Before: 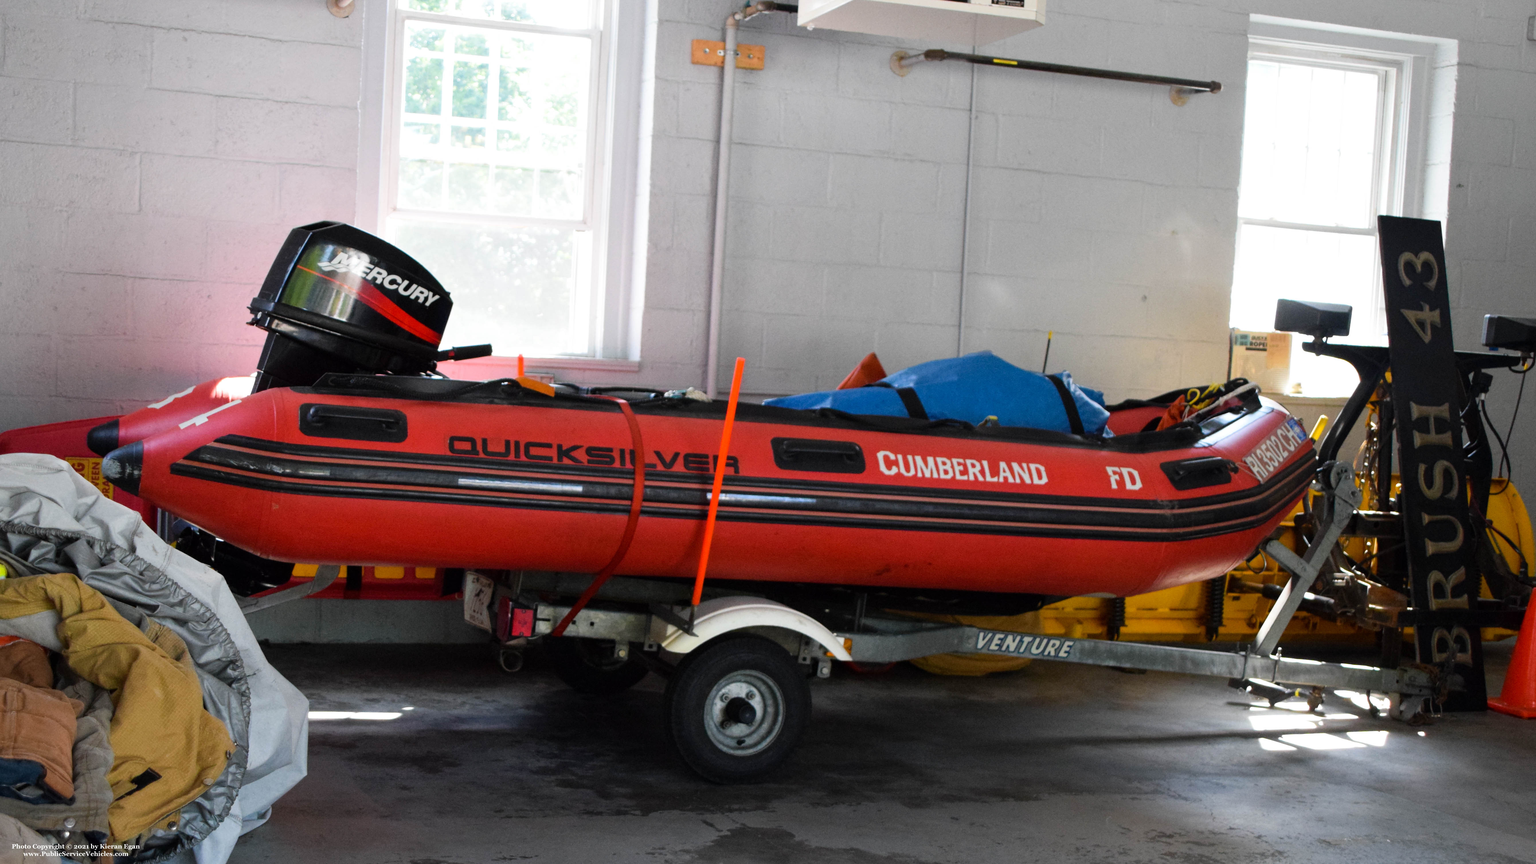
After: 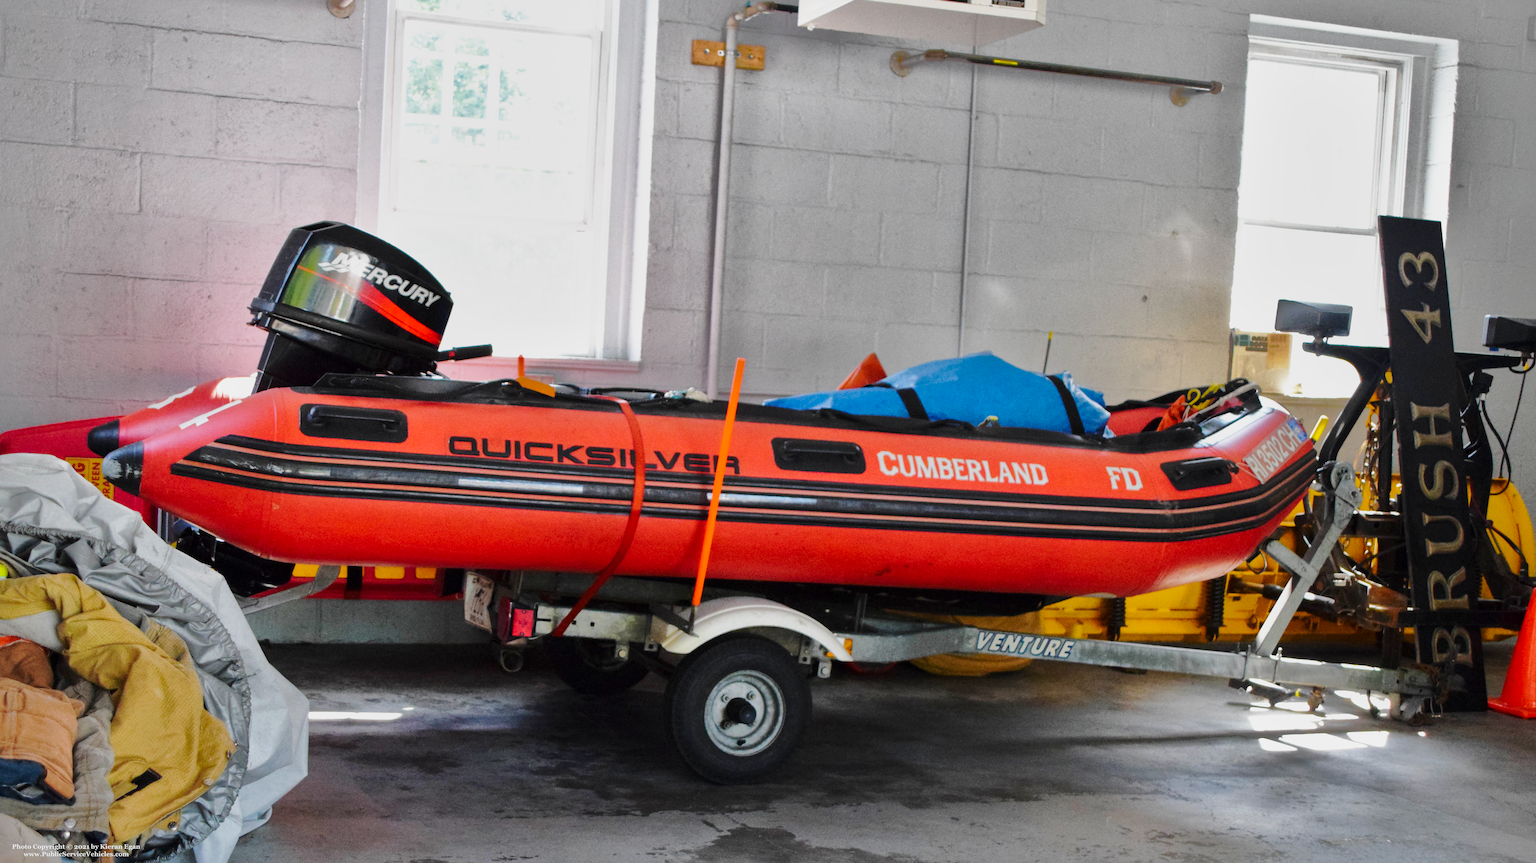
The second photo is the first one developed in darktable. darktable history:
base curve: curves: ch0 [(0, 0) (0.025, 0.046) (0.112, 0.277) (0.467, 0.74) (0.814, 0.929) (1, 0.942)], preserve colors none
shadows and highlights: shadows -18.71, highlights -73.09
